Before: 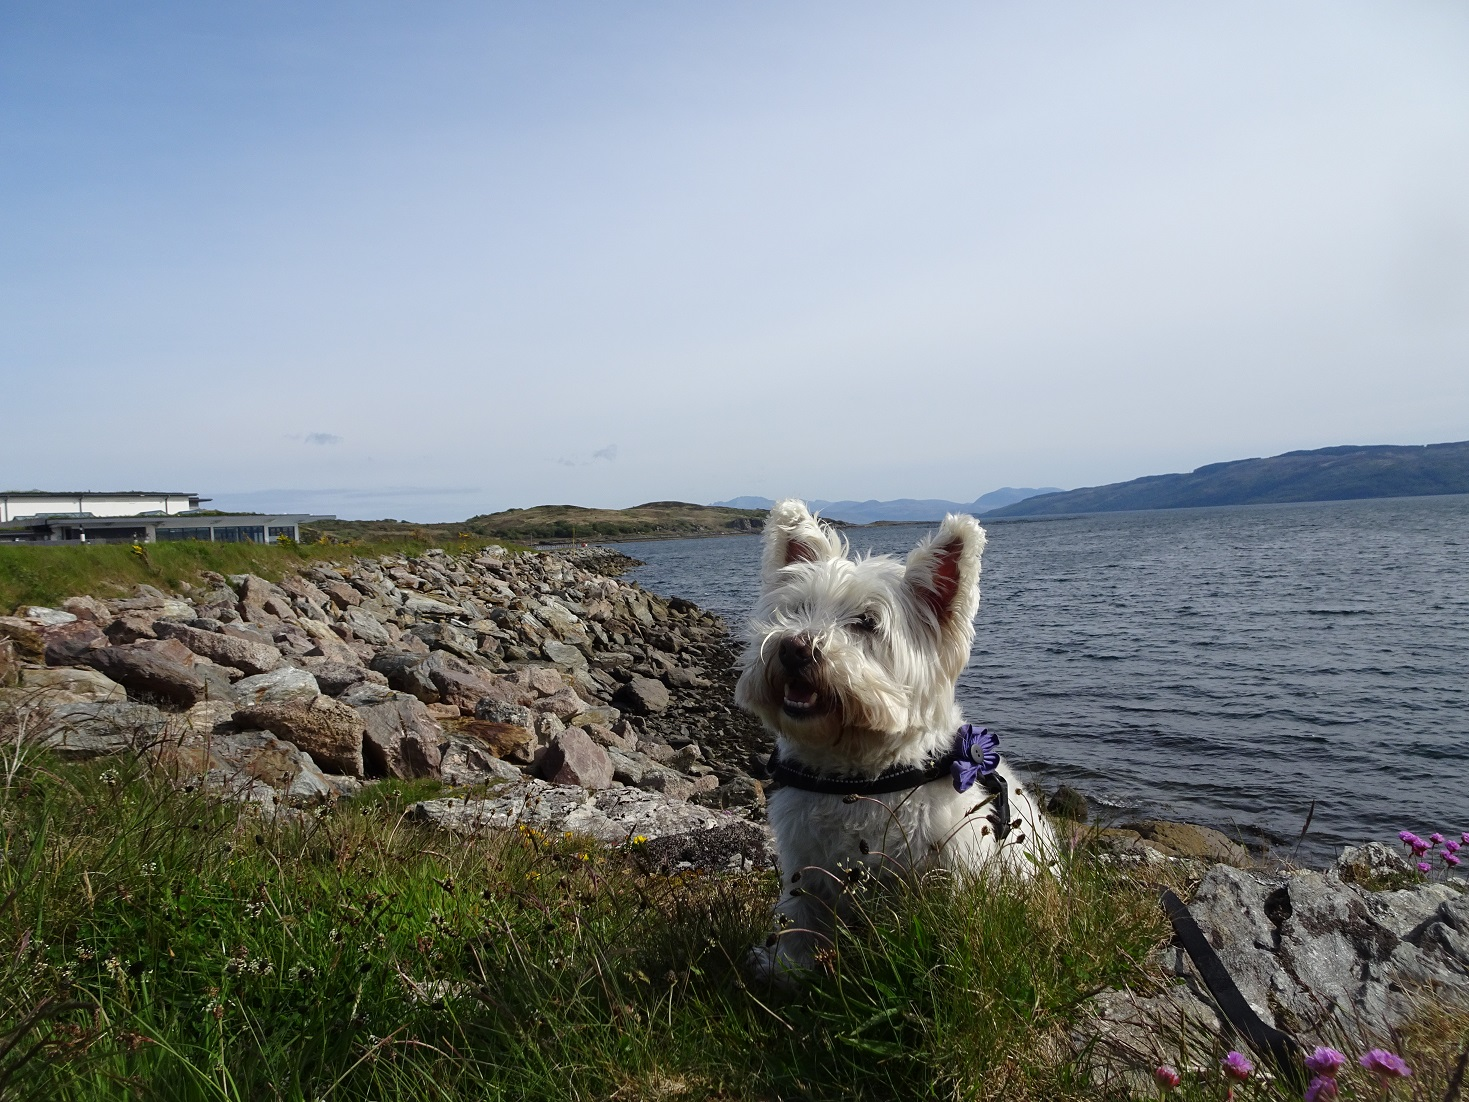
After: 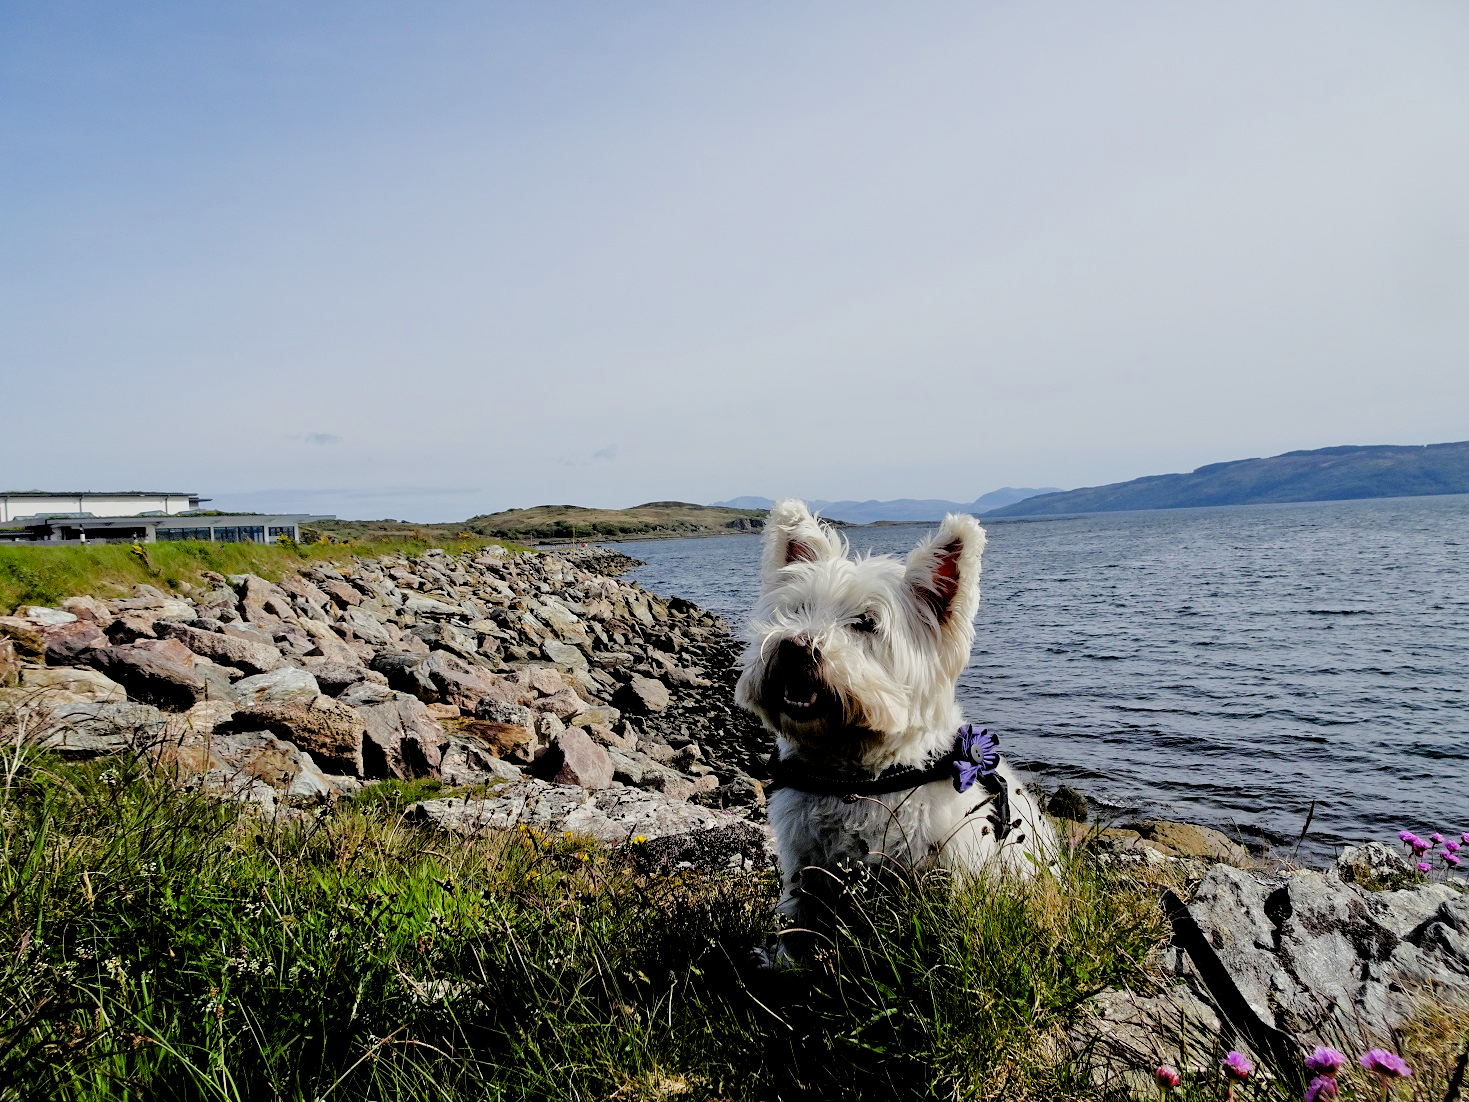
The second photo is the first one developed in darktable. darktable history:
exposure: black level correction 0.01, exposure 0.012 EV, compensate highlight preservation false
filmic rgb: black relative exposure -5.1 EV, white relative exposure 3.96 EV, hardness 2.88, contrast 1.2
tone equalizer: -7 EV 0.146 EV, -6 EV 0.622 EV, -5 EV 1.16 EV, -4 EV 1.36 EV, -3 EV 1.15 EV, -2 EV 0.6 EV, -1 EV 0.161 EV, mask exposure compensation -0.511 EV
